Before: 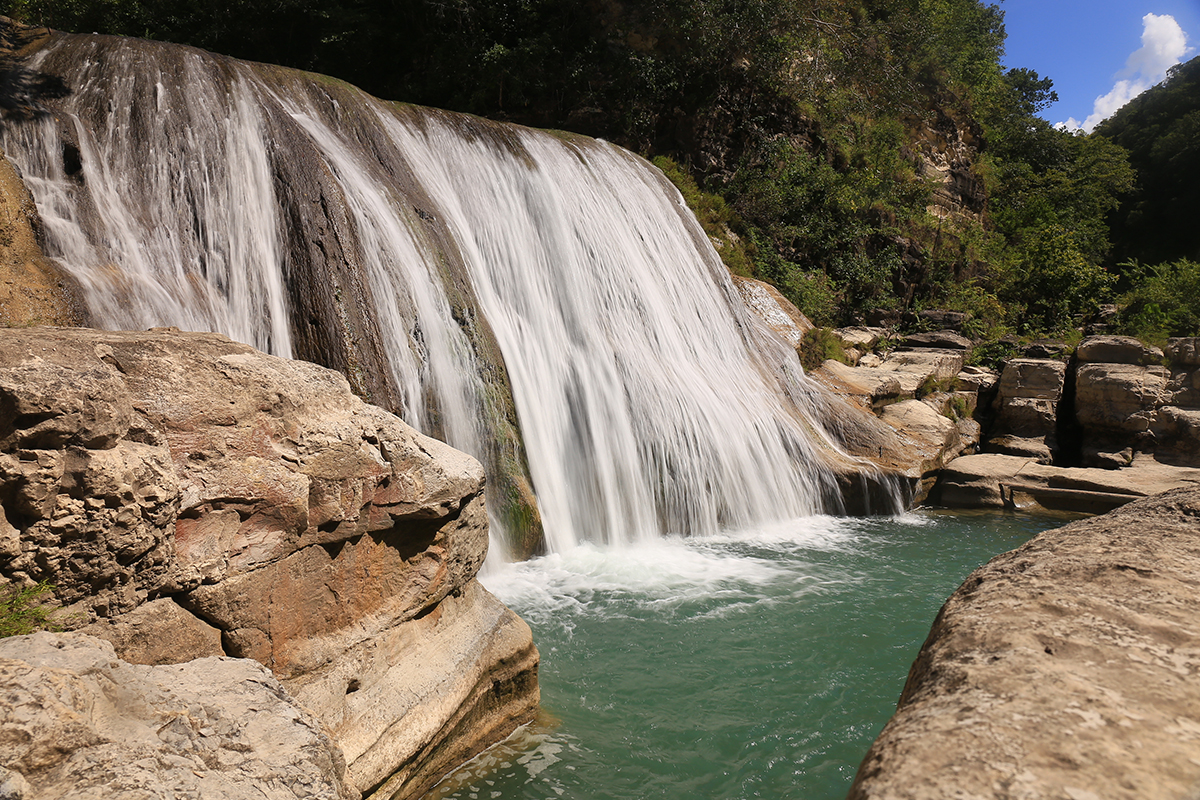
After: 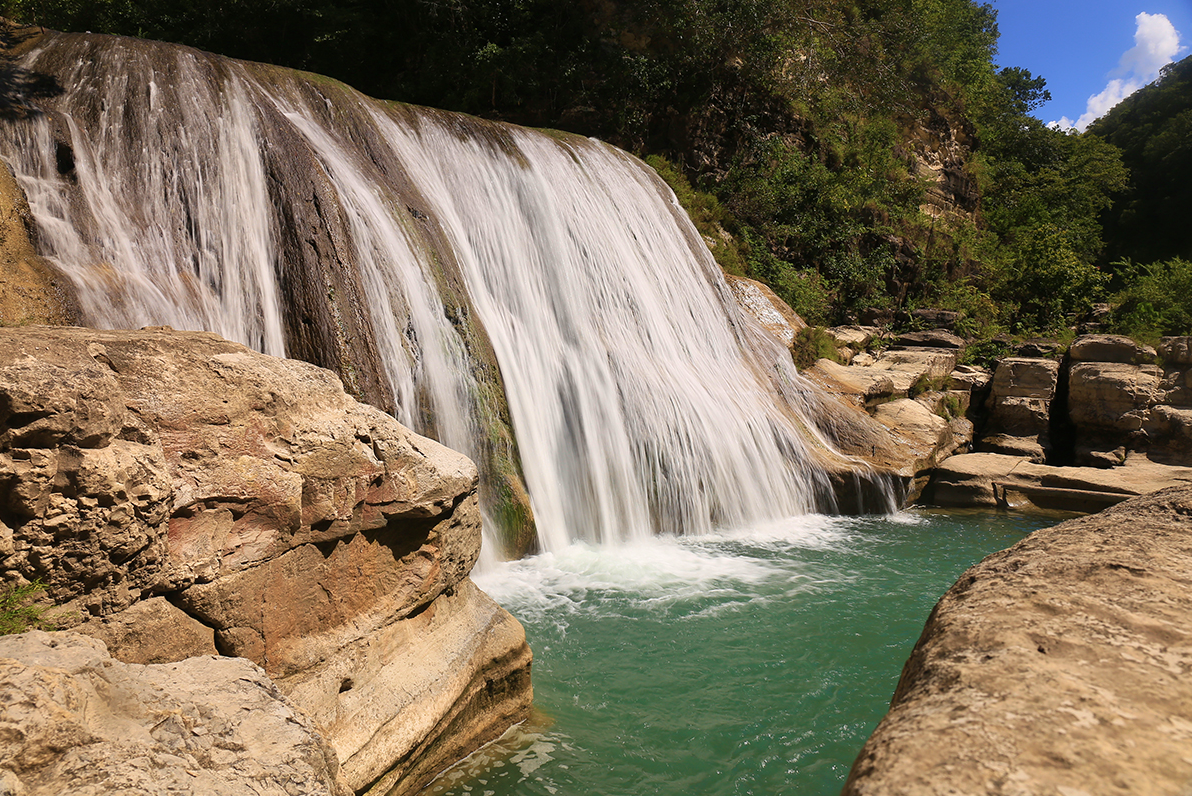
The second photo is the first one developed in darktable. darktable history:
crop and rotate: left 0.614%, top 0.179%, bottom 0.309%
velvia: strength 39.63%
